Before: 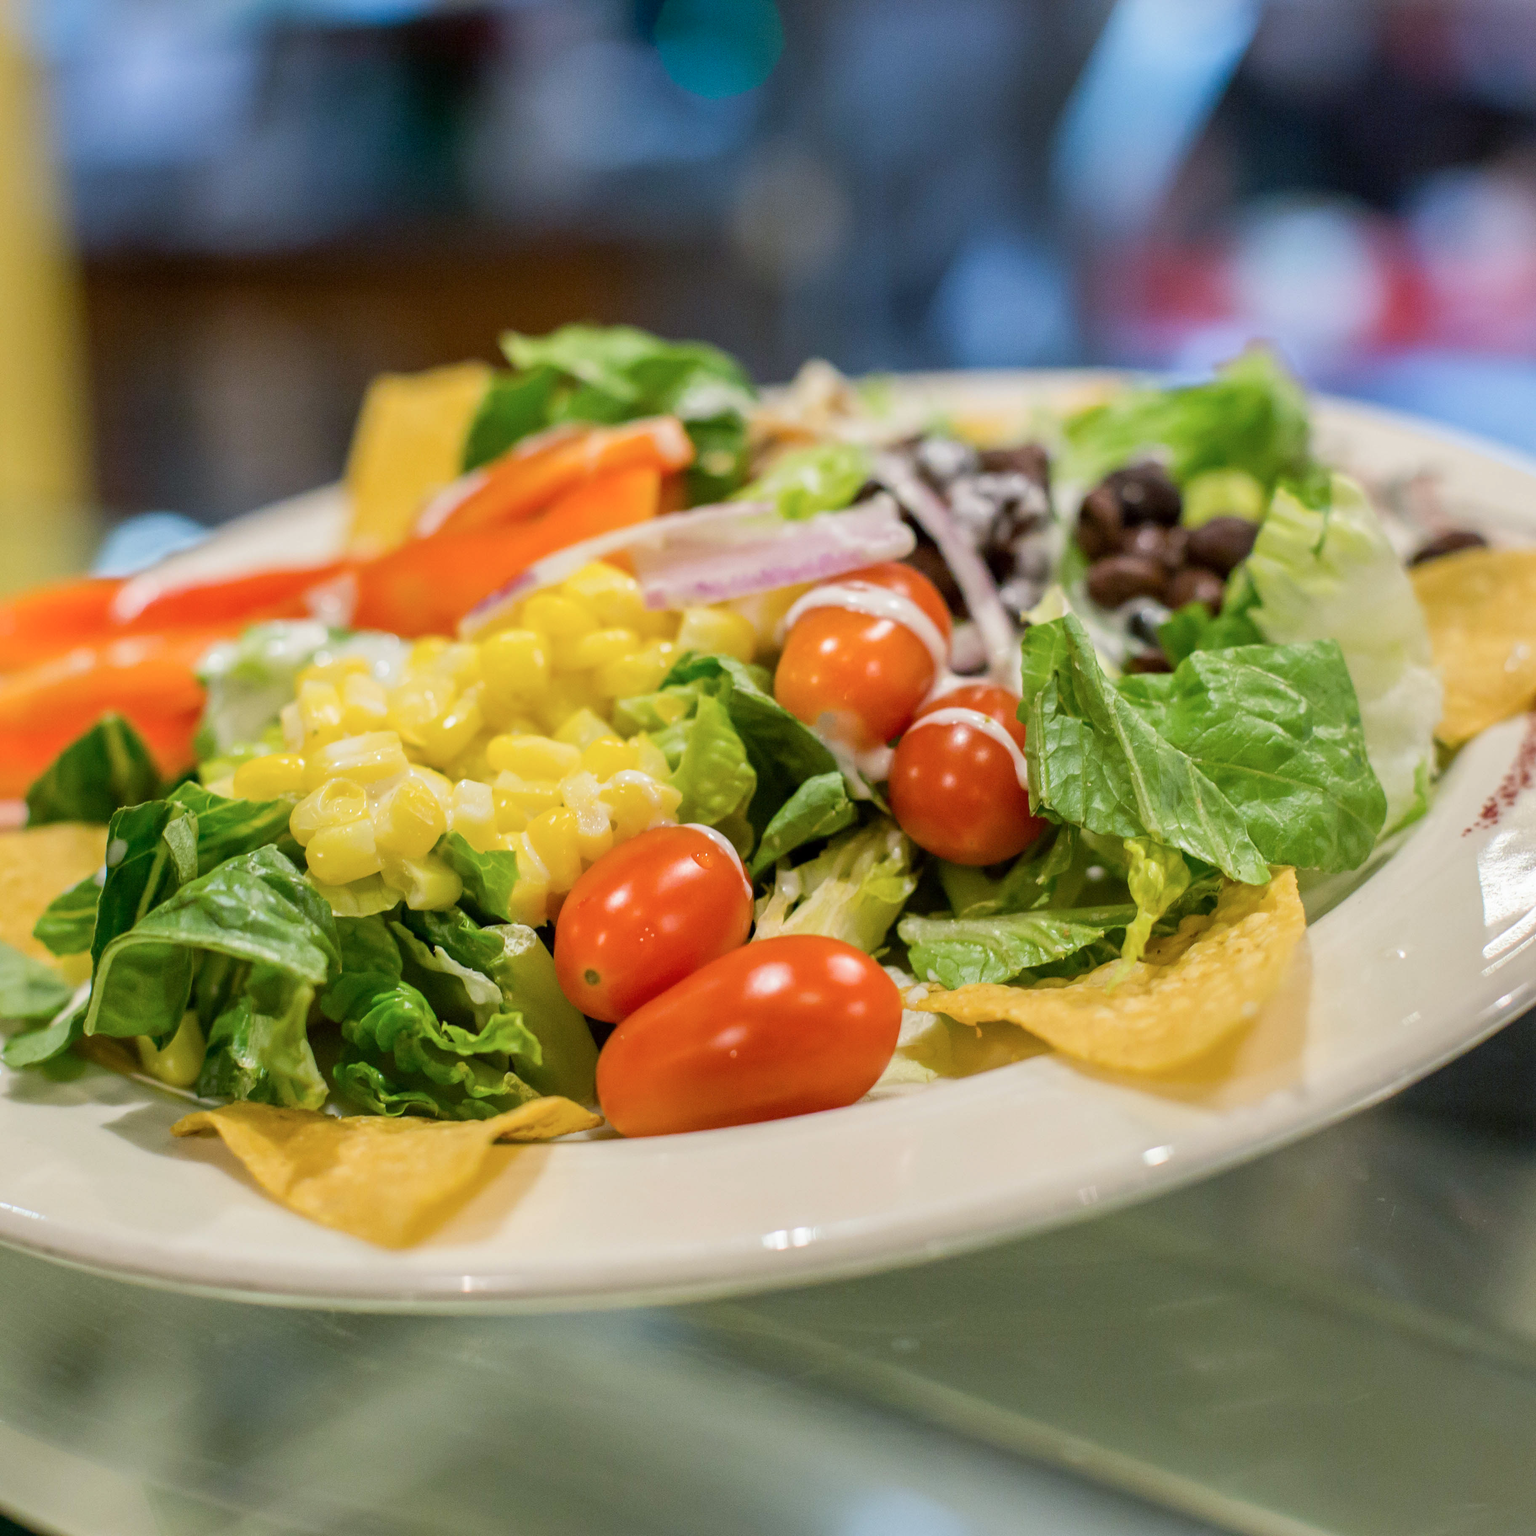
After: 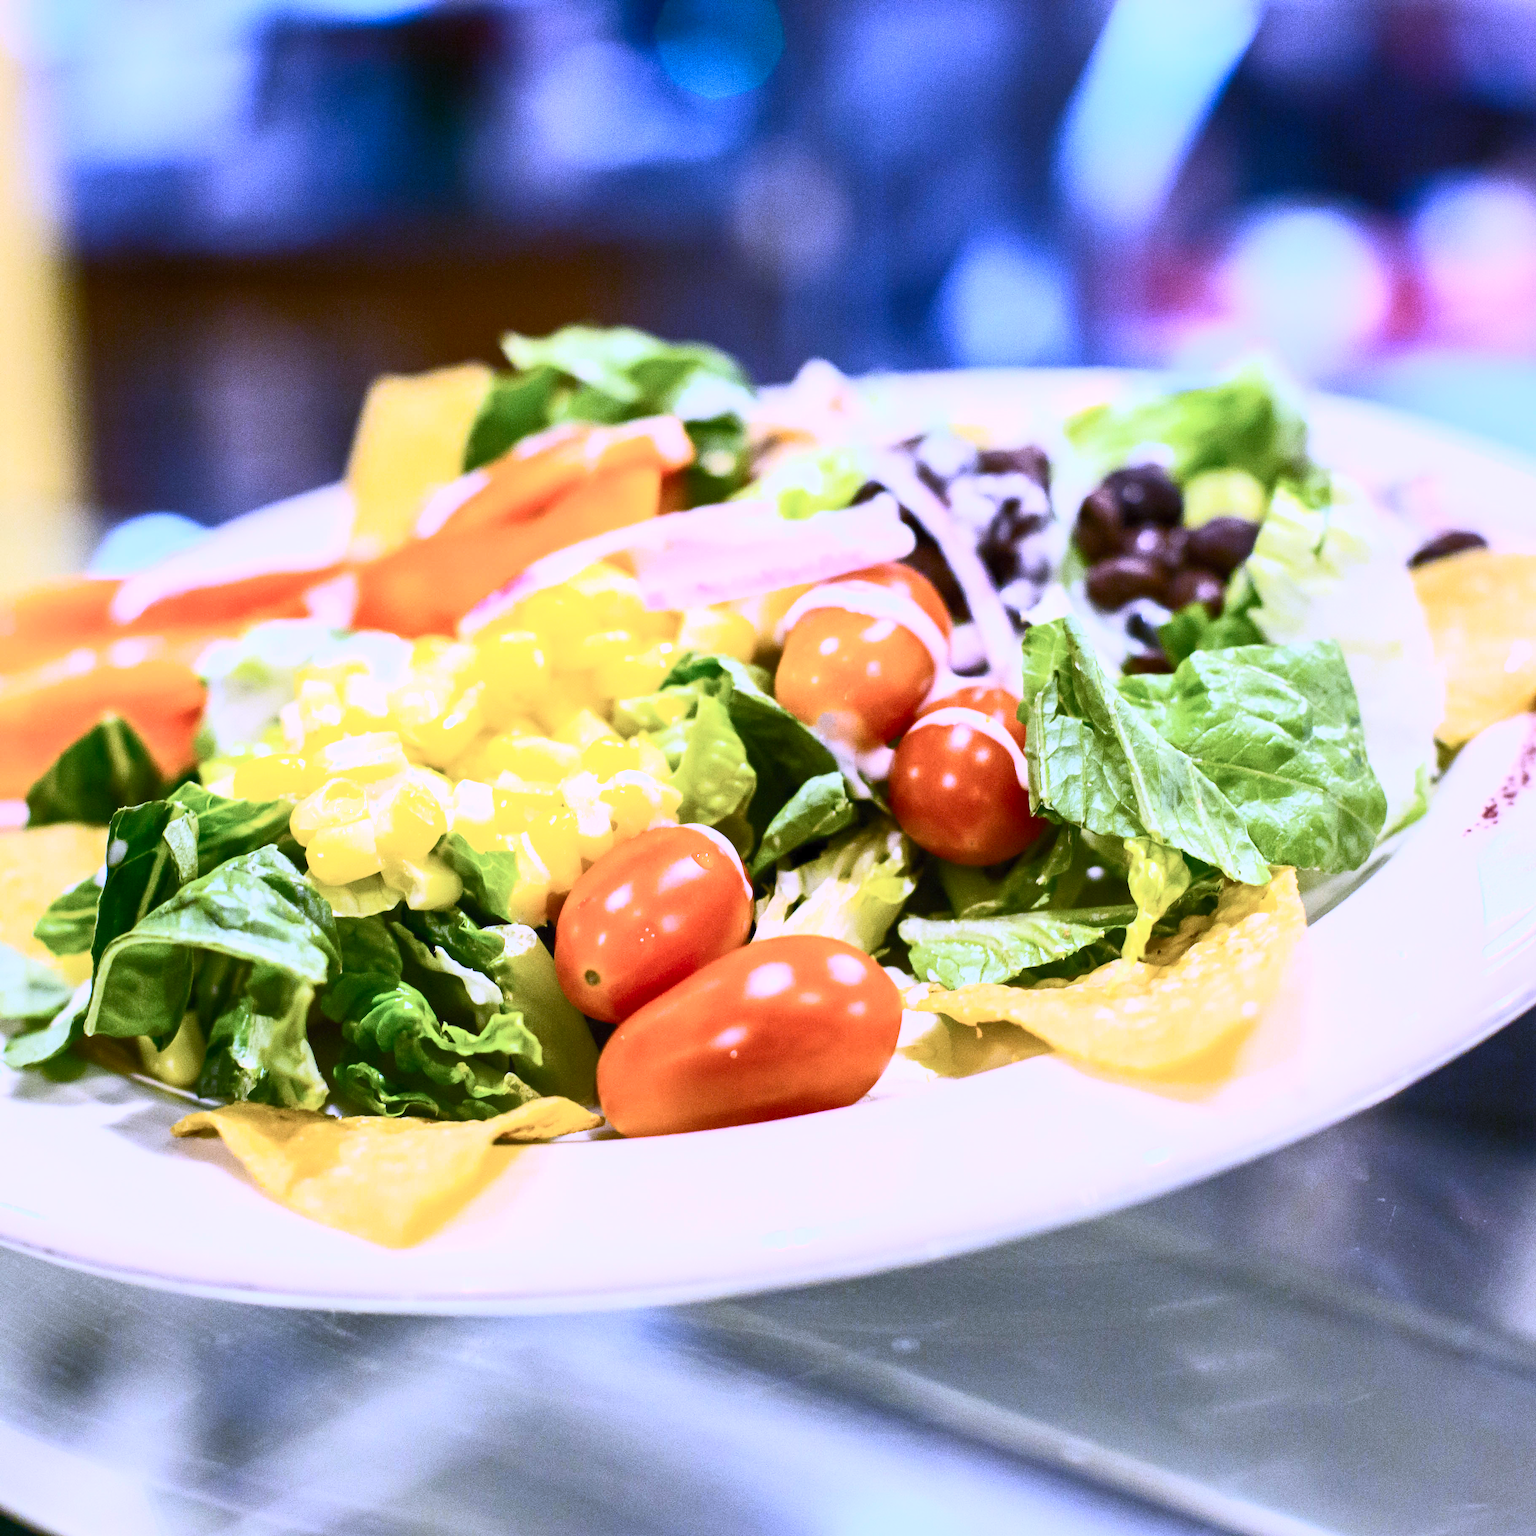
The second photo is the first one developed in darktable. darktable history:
contrast brightness saturation: contrast 0.62, brightness 0.34, saturation 0.14
white balance: red 0.98, blue 1.61
shadows and highlights: shadows 25, highlights -25
